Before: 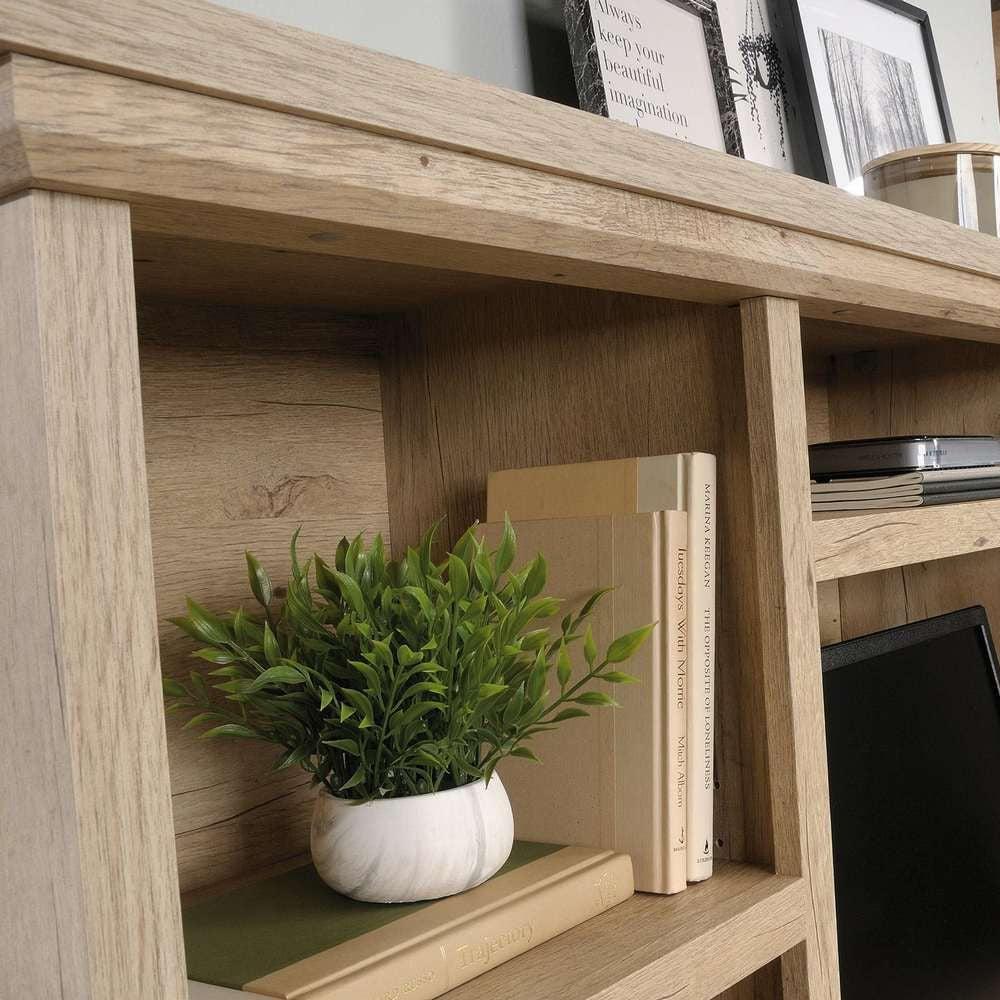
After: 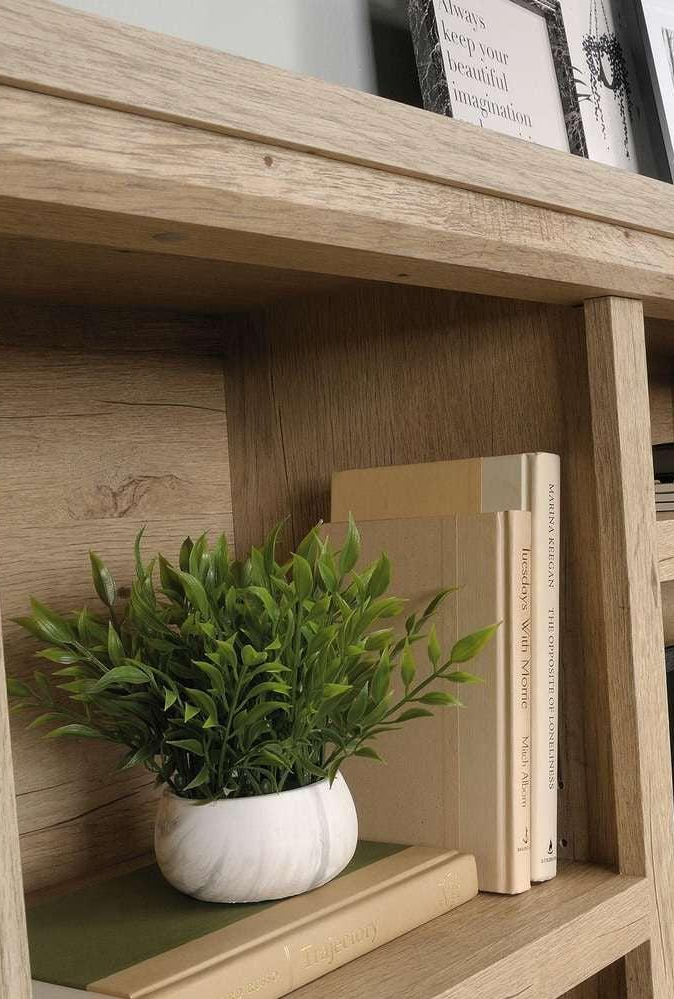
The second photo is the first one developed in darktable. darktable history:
crop and rotate: left 15.671%, right 16.913%
